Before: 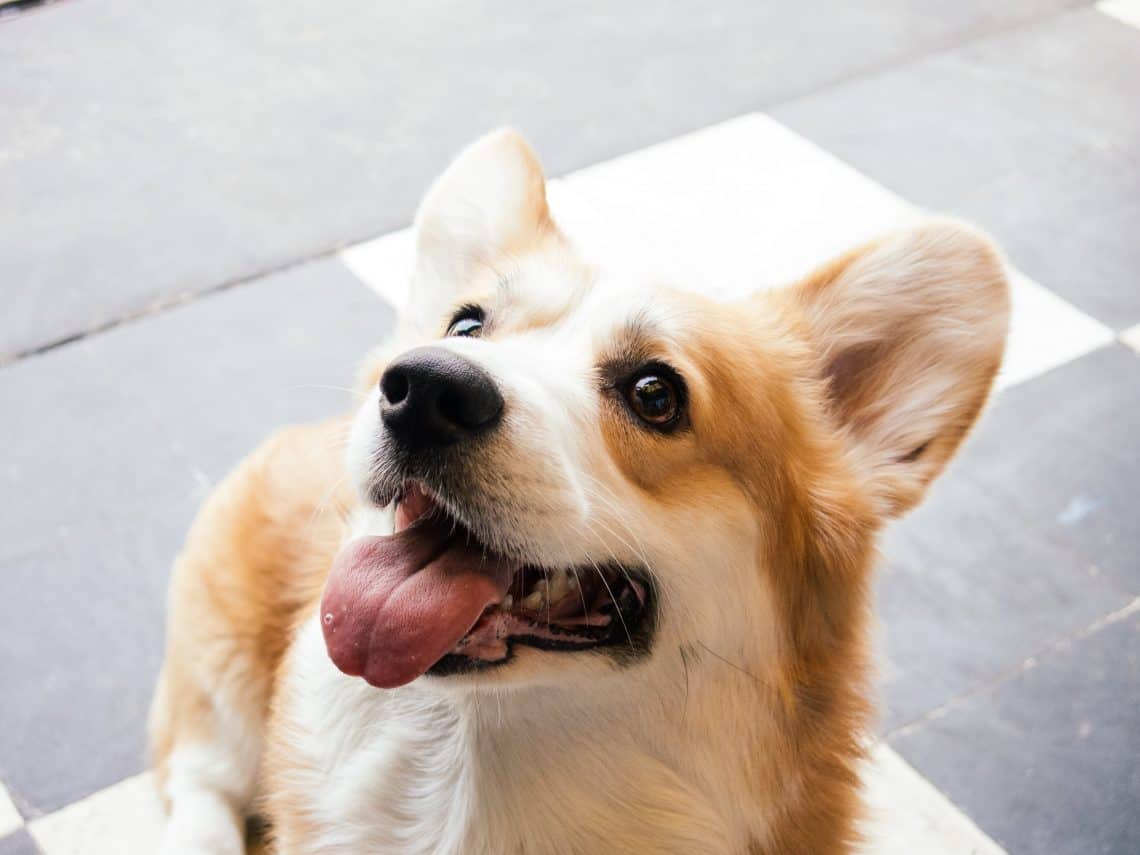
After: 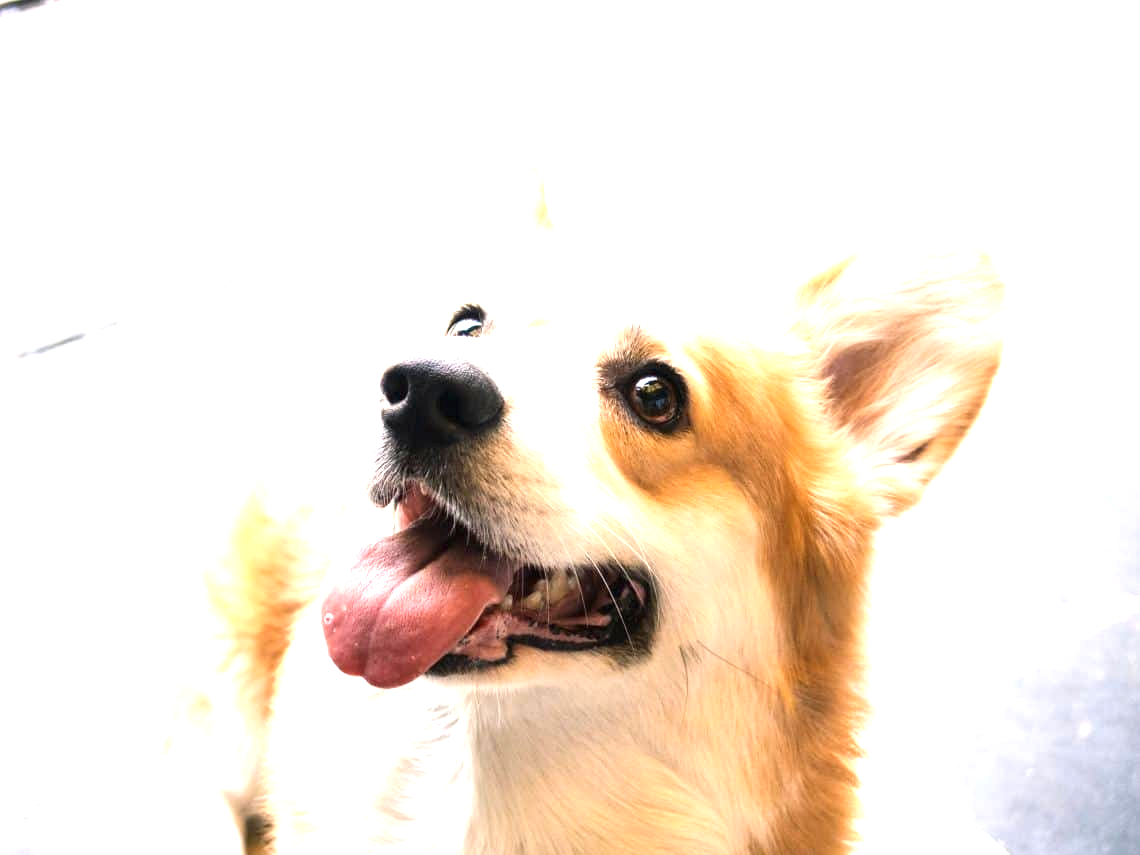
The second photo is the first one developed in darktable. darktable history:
exposure: black level correction 0, exposure 1.288 EV, compensate highlight preservation false
